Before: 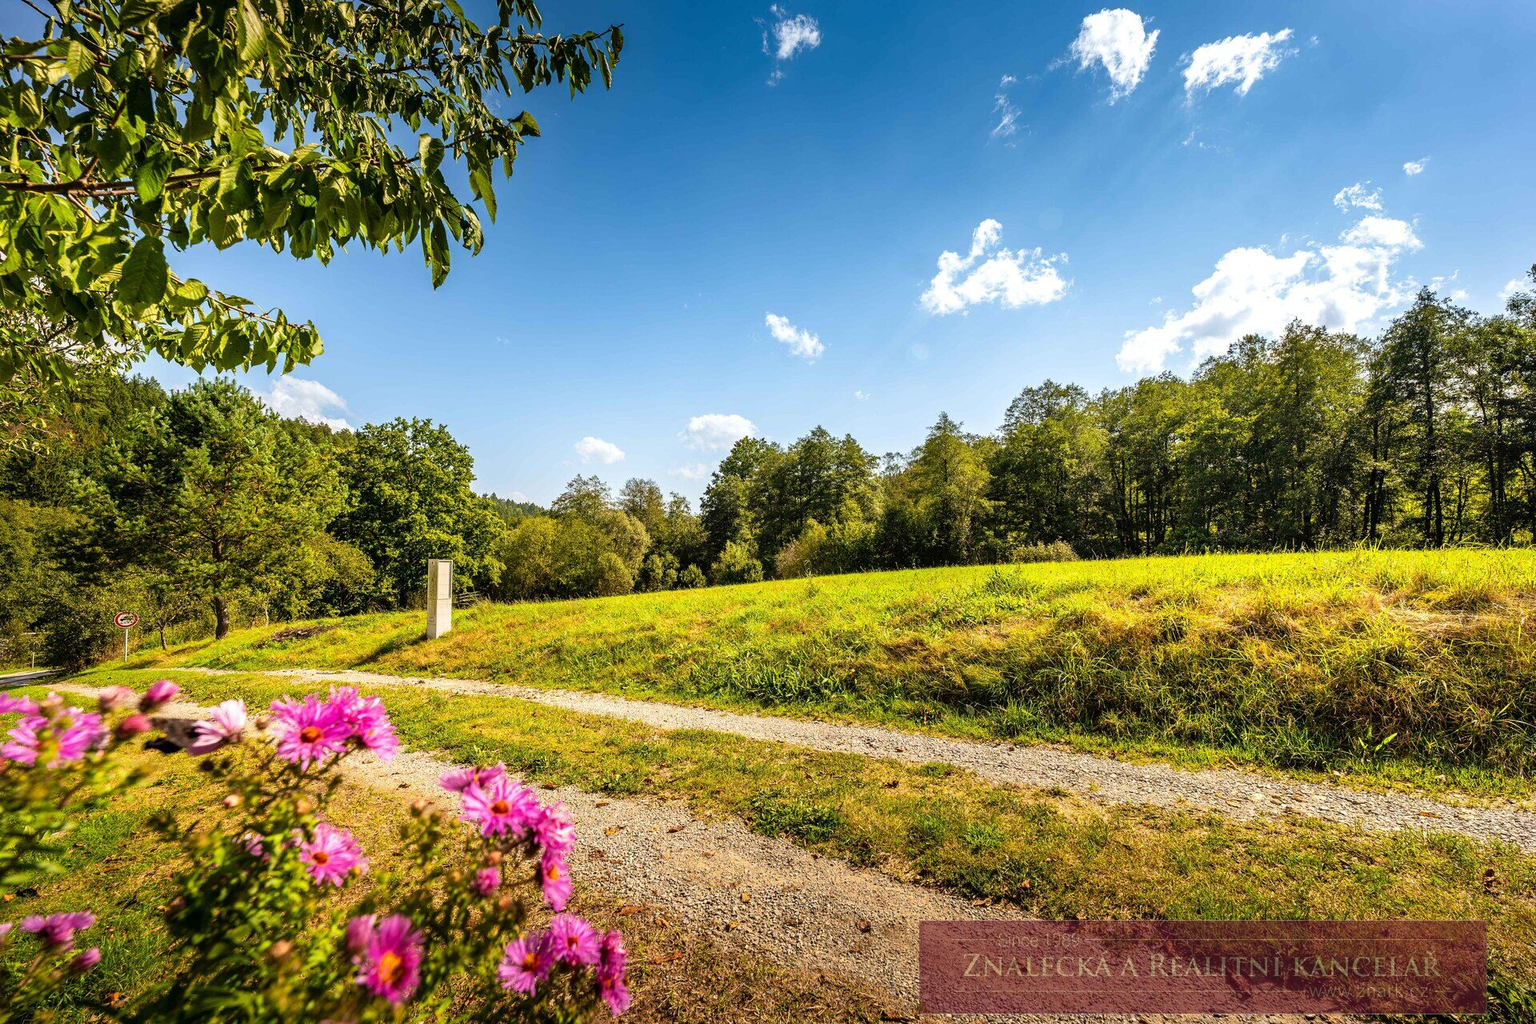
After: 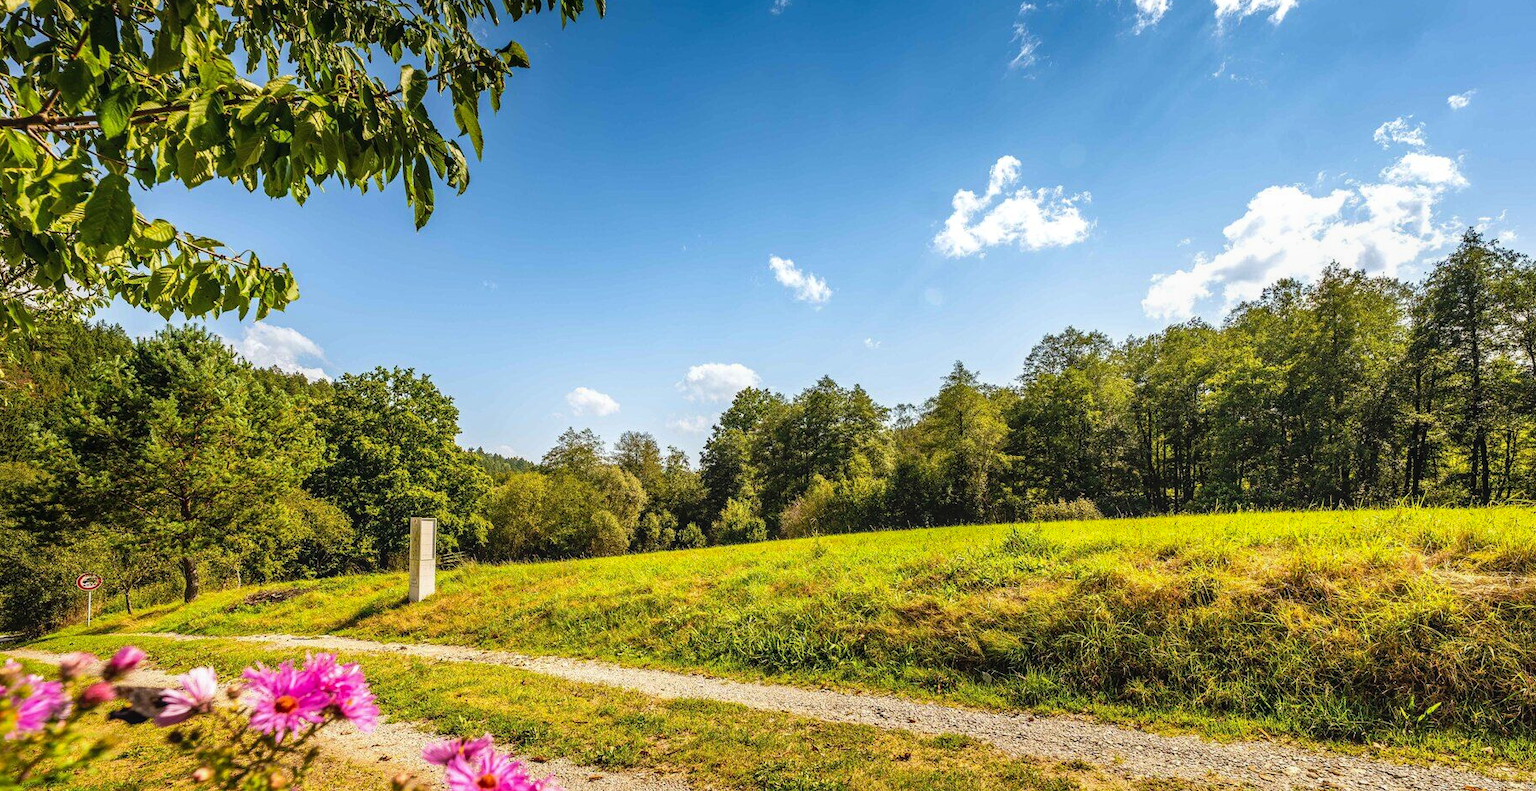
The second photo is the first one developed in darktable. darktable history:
local contrast: detail 109%
tone equalizer: edges refinement/feathering 500, mask exposure compensation -1.57 EV, preserve details guided filter
crop: left 2.81%, top 7.165%, right 3.158%, bottom 20.128%
